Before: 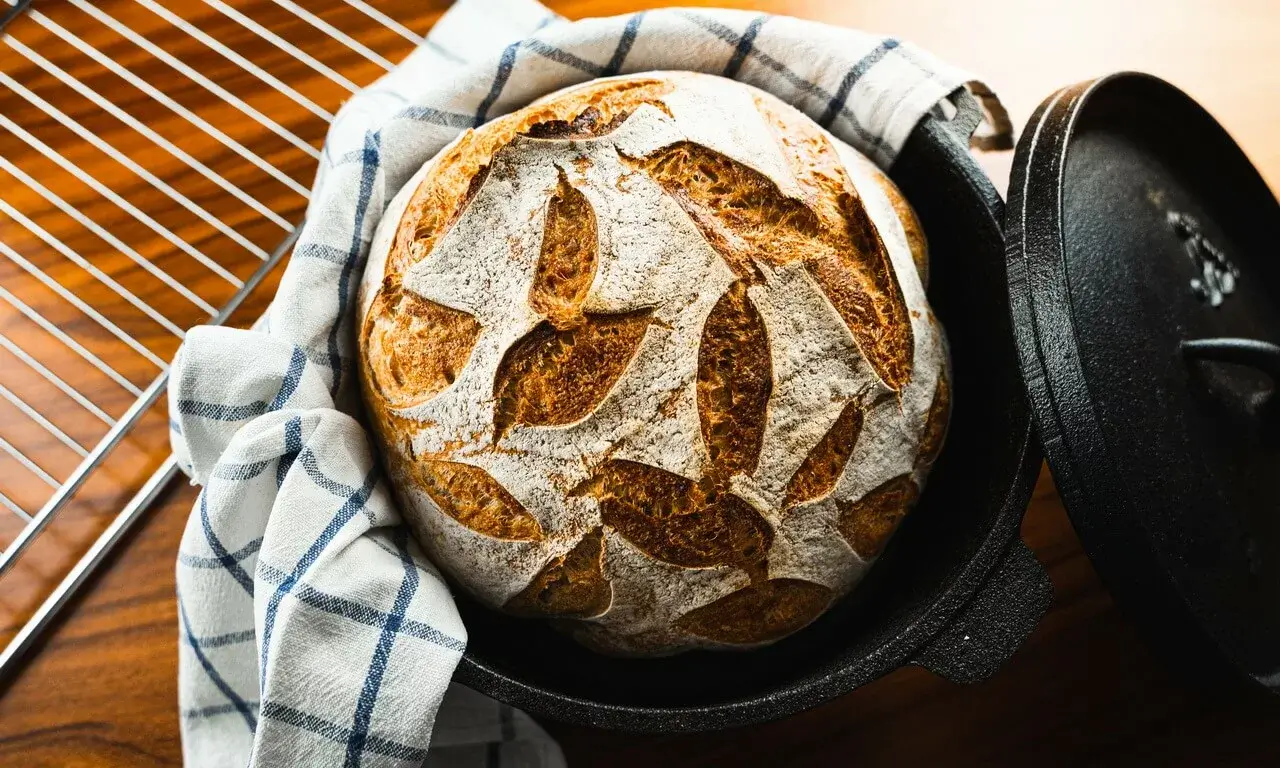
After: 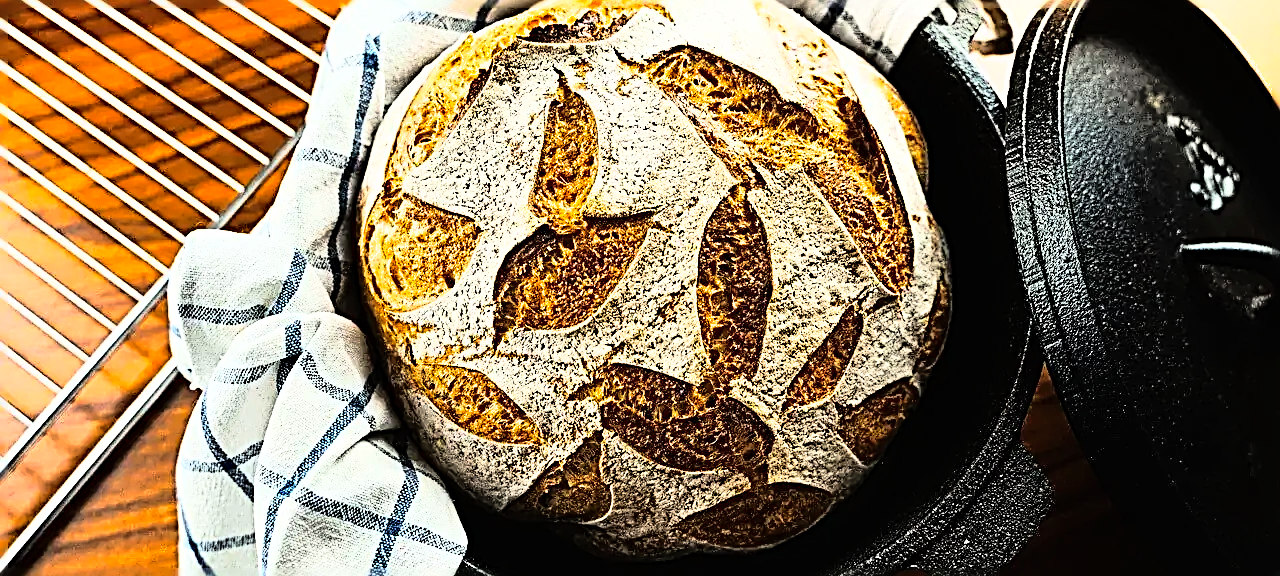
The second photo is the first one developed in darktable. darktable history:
crop and rotate: top 12.5%, bottom 12.5%
sharpen: radius 3.158, amount 1.731
rgb curve: curves: ch0 [(0, 0) (0.21, 0.15) (0.24, 0.21) (0.5, 0.75) (0.75, 0.96) (0.89, 0.99) (1, 1)]; ch1 [(0, 0.02) (0.21, 0.13) (0.25, 0.2) (0.5, 0.67) (0.75, 0.9) (0.89, 0.97) (1, 1)]; ch2 [(0, 0.02) (0.21, 0.13) (0.25, 0.2) (0.5, 0.67) (0.75, 0.9) (0.89, 0.97) (1, 1)], compensate middle gray true
shadows and highlights: on, module defaults
